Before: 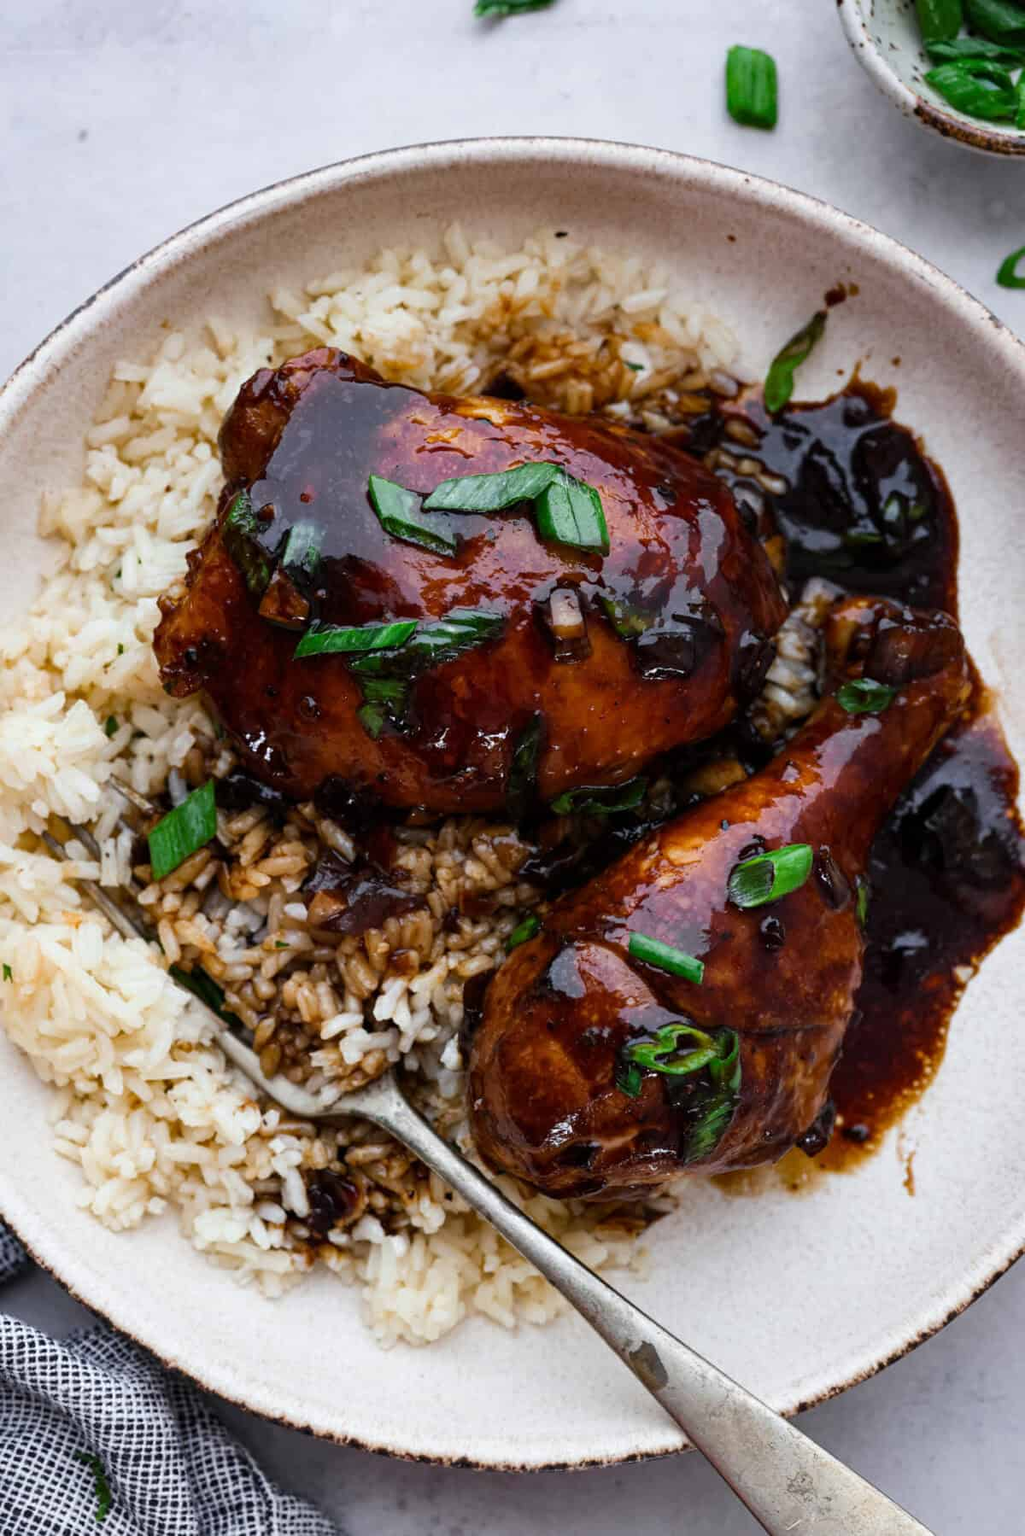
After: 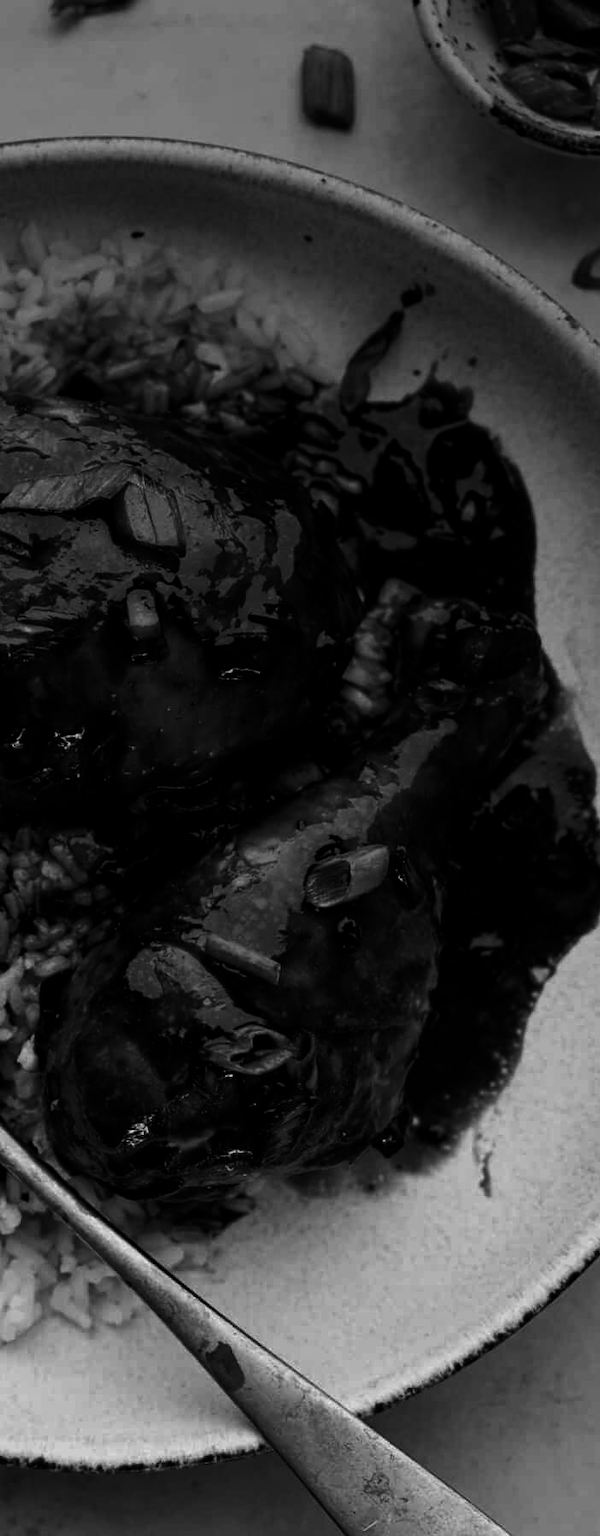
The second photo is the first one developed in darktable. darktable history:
crop: left 41.402%
contrast brightness saturation: contrast -0.03, brightness -0.59, saturation -1
graduated density: on, module defaults
exposure: black level correction 0.002, exposure -0.1 EV, compensate highlight preservation false
